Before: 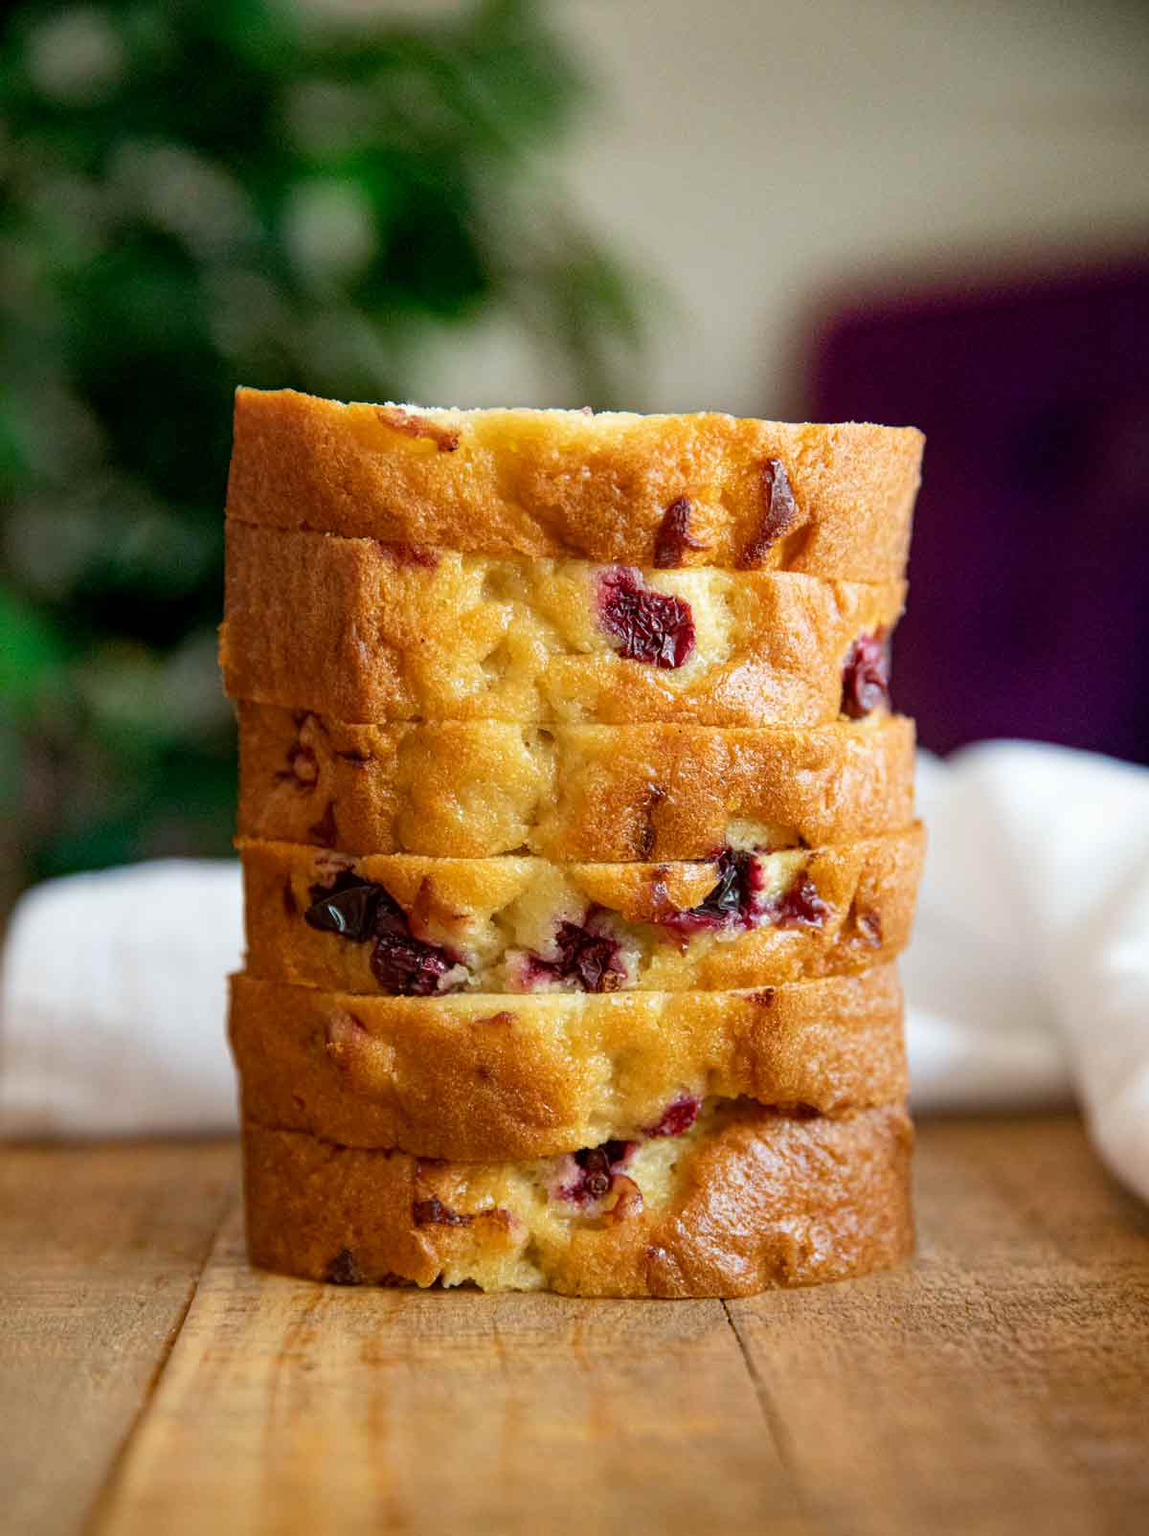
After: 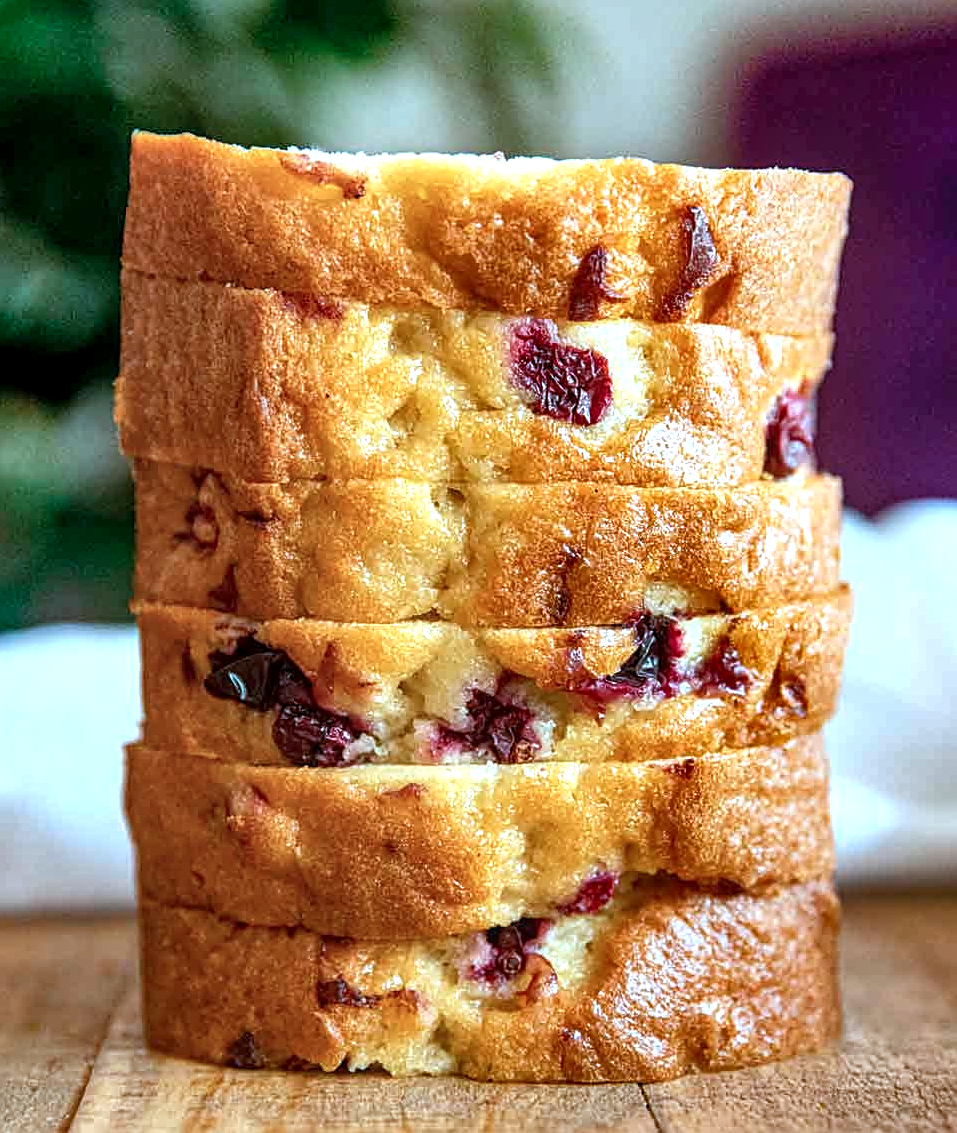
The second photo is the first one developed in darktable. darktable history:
exposure: exposure 0.553 EV, compensate exposure bias true, compensate highlight preservation false
sharpen: amount 0.498
crop: left 9.514%, top 17.043%, right 10.724%, bottom 12.308%
local contrast: on, module defaults
shadows and highlights: soften with gaussian
color correction: highlights a* -9.81, highlights b* -21.93
